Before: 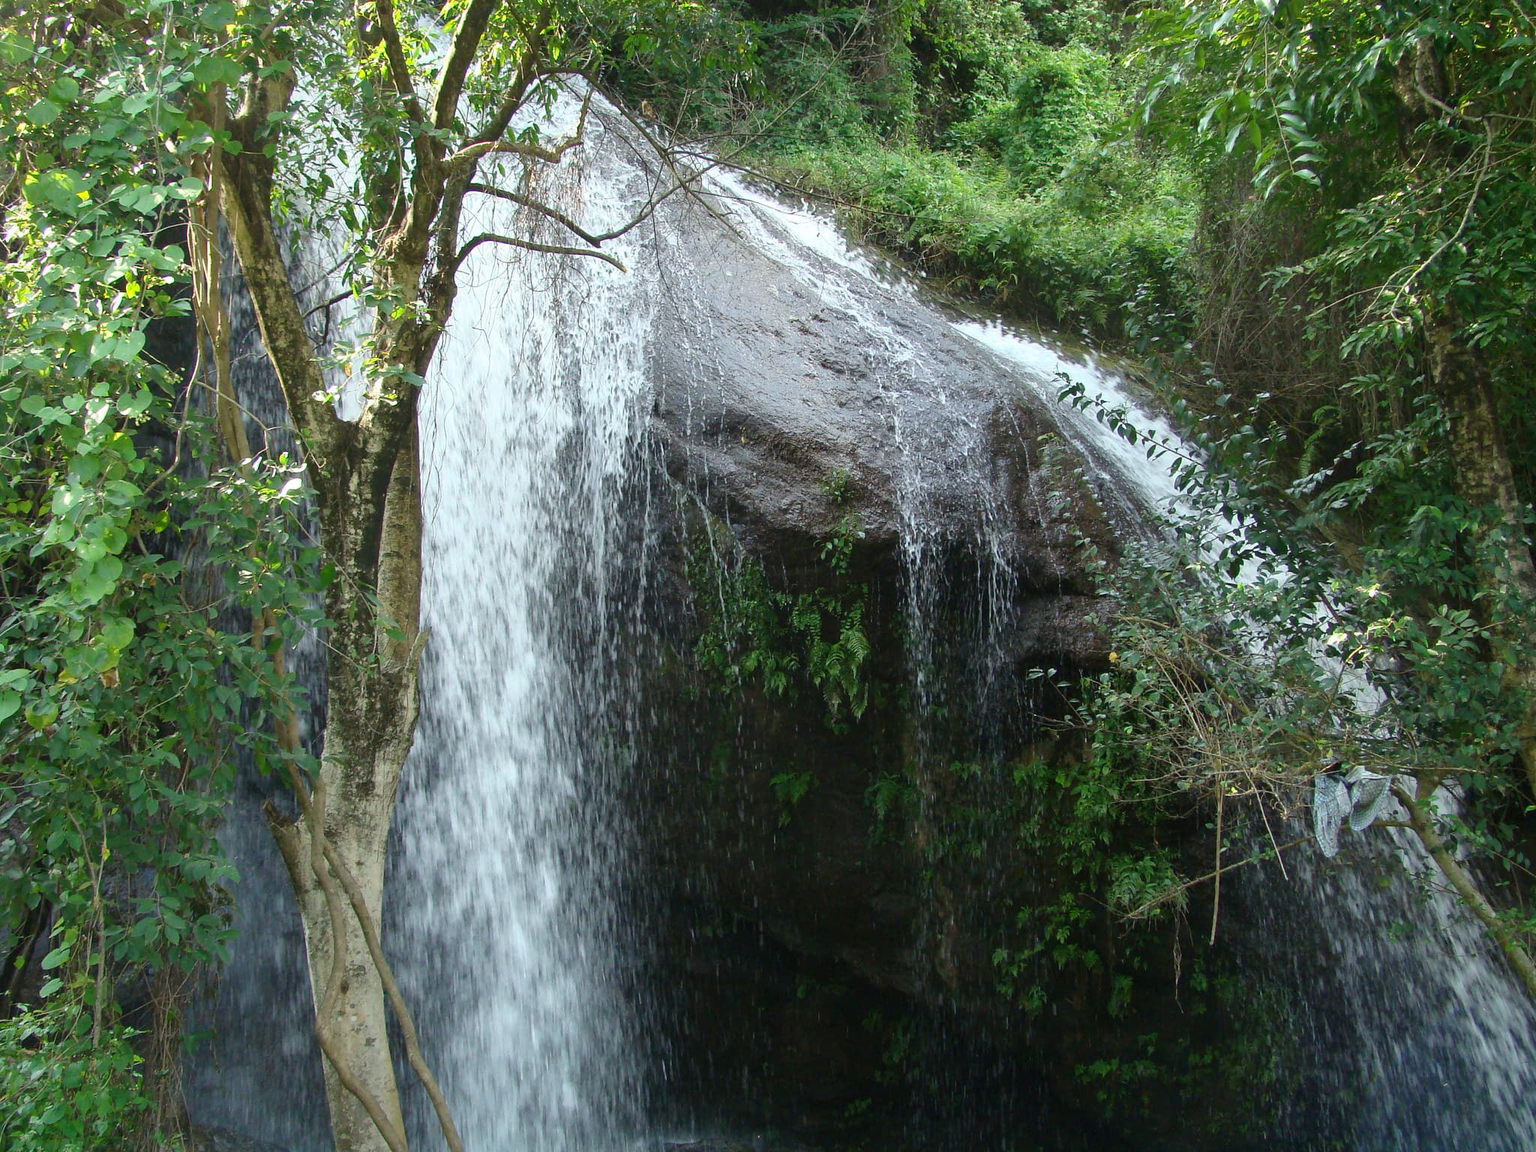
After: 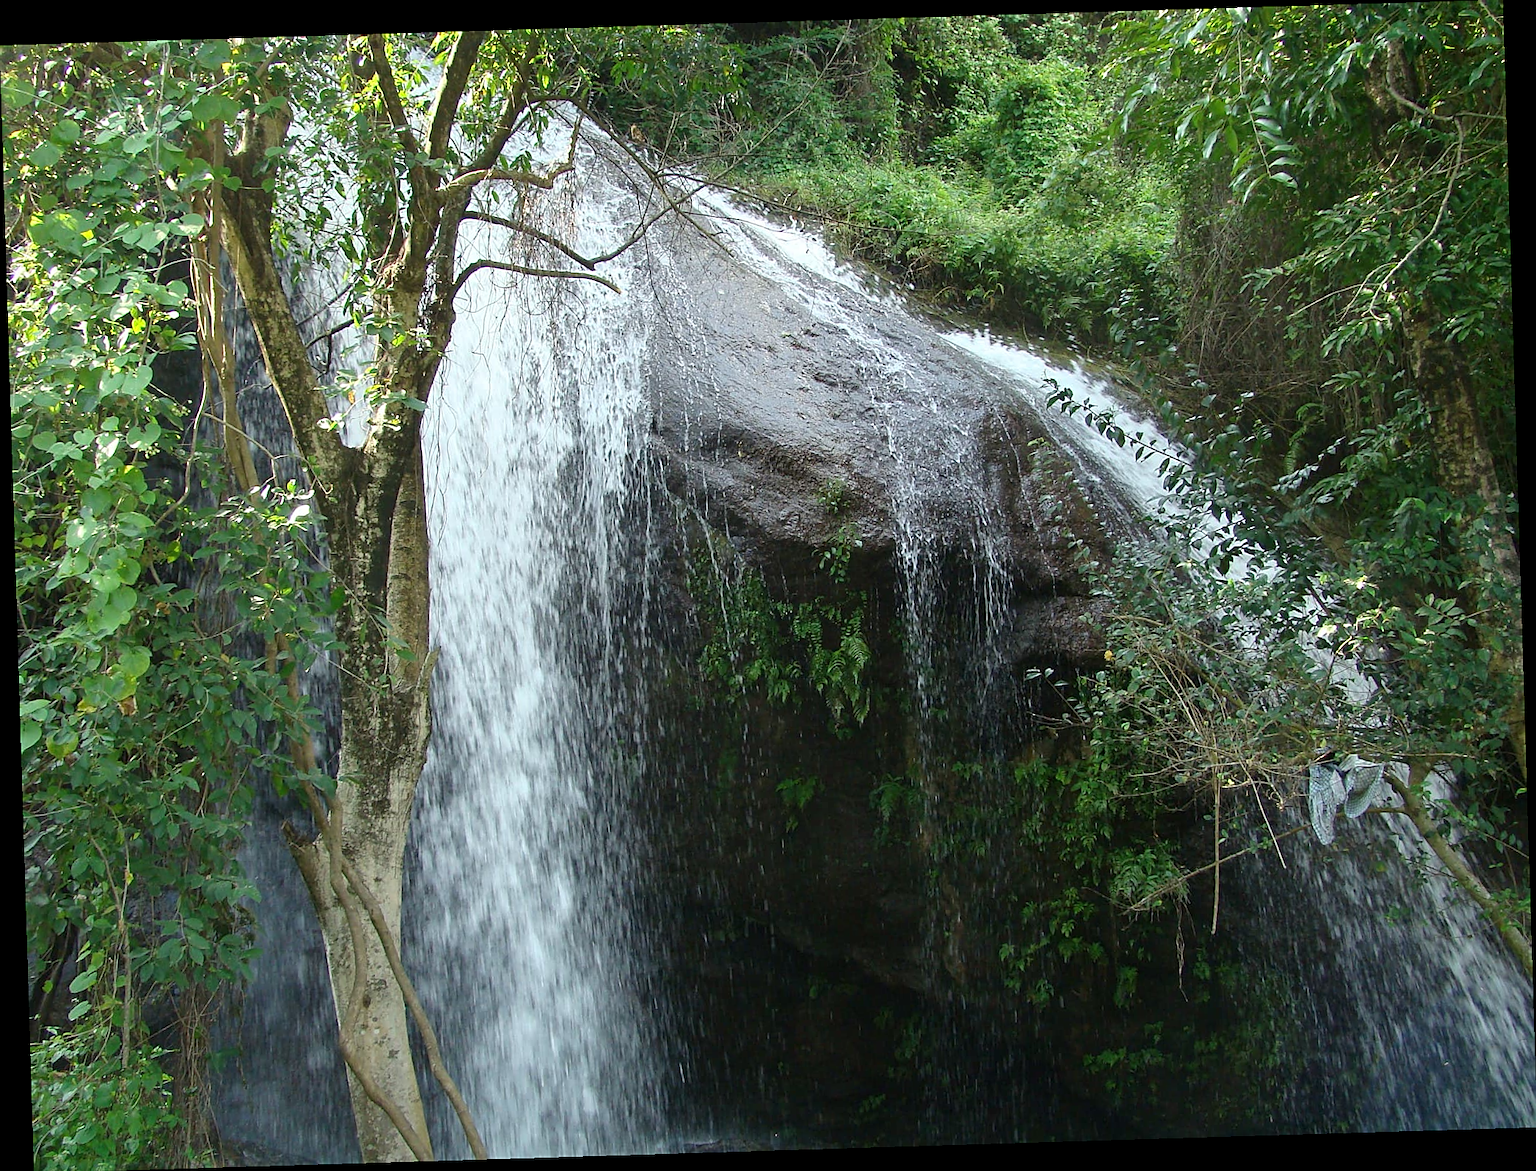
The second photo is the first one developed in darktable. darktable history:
sharpen: radius 1.967
rotate and perspective: rotation -1.75°, automatic cropping off
